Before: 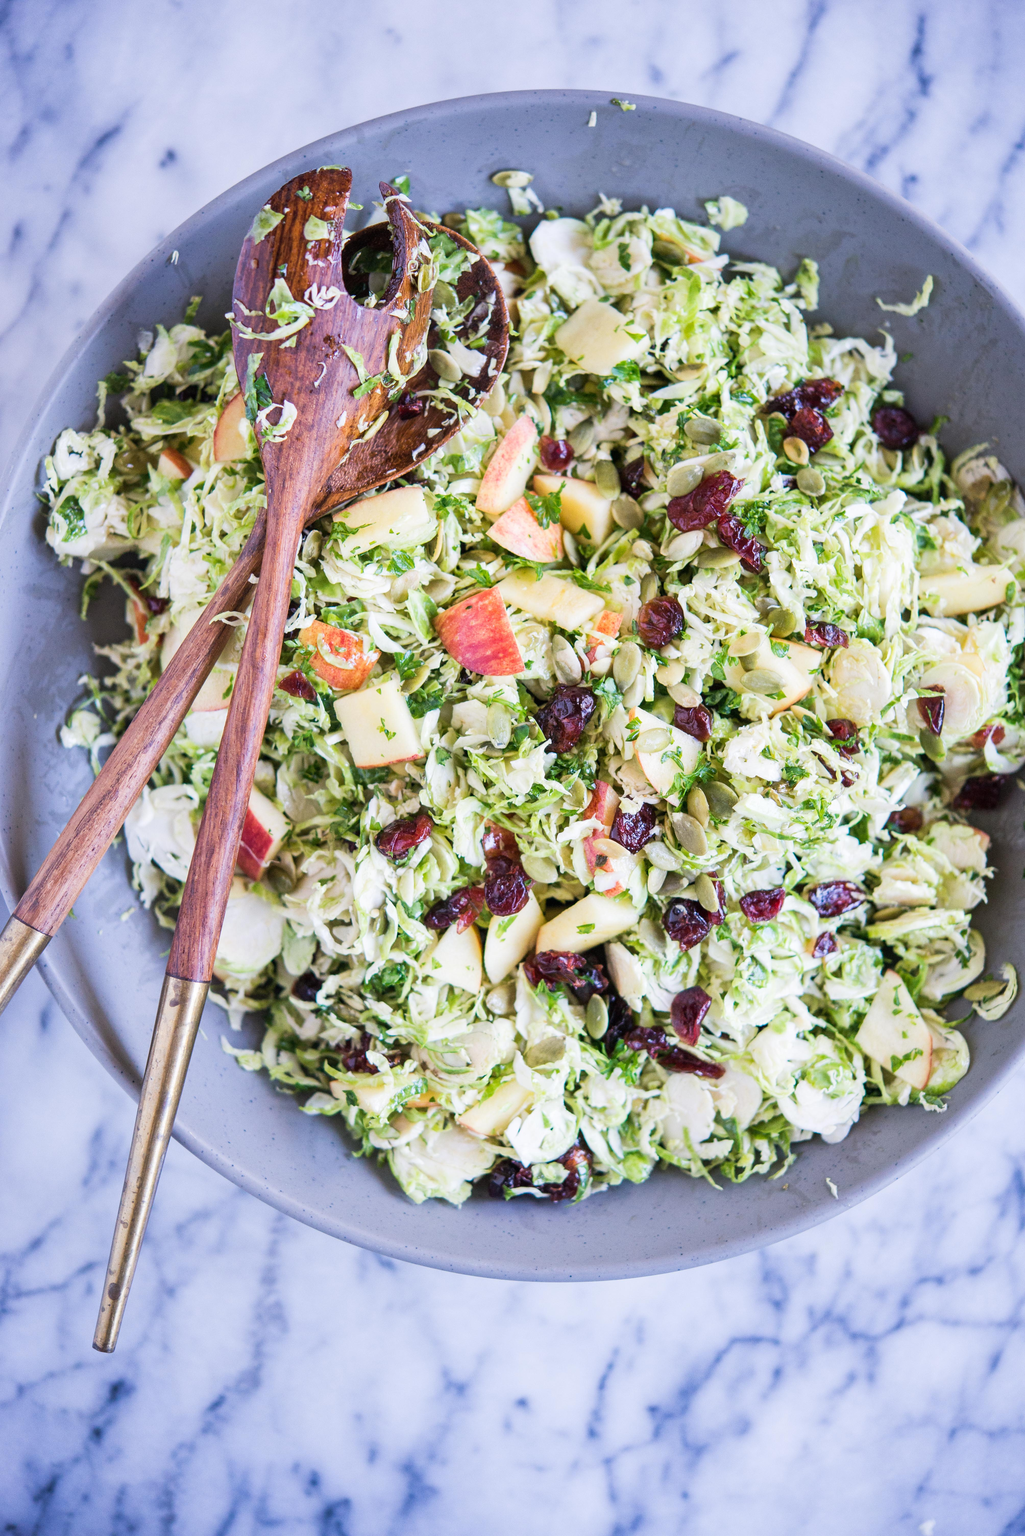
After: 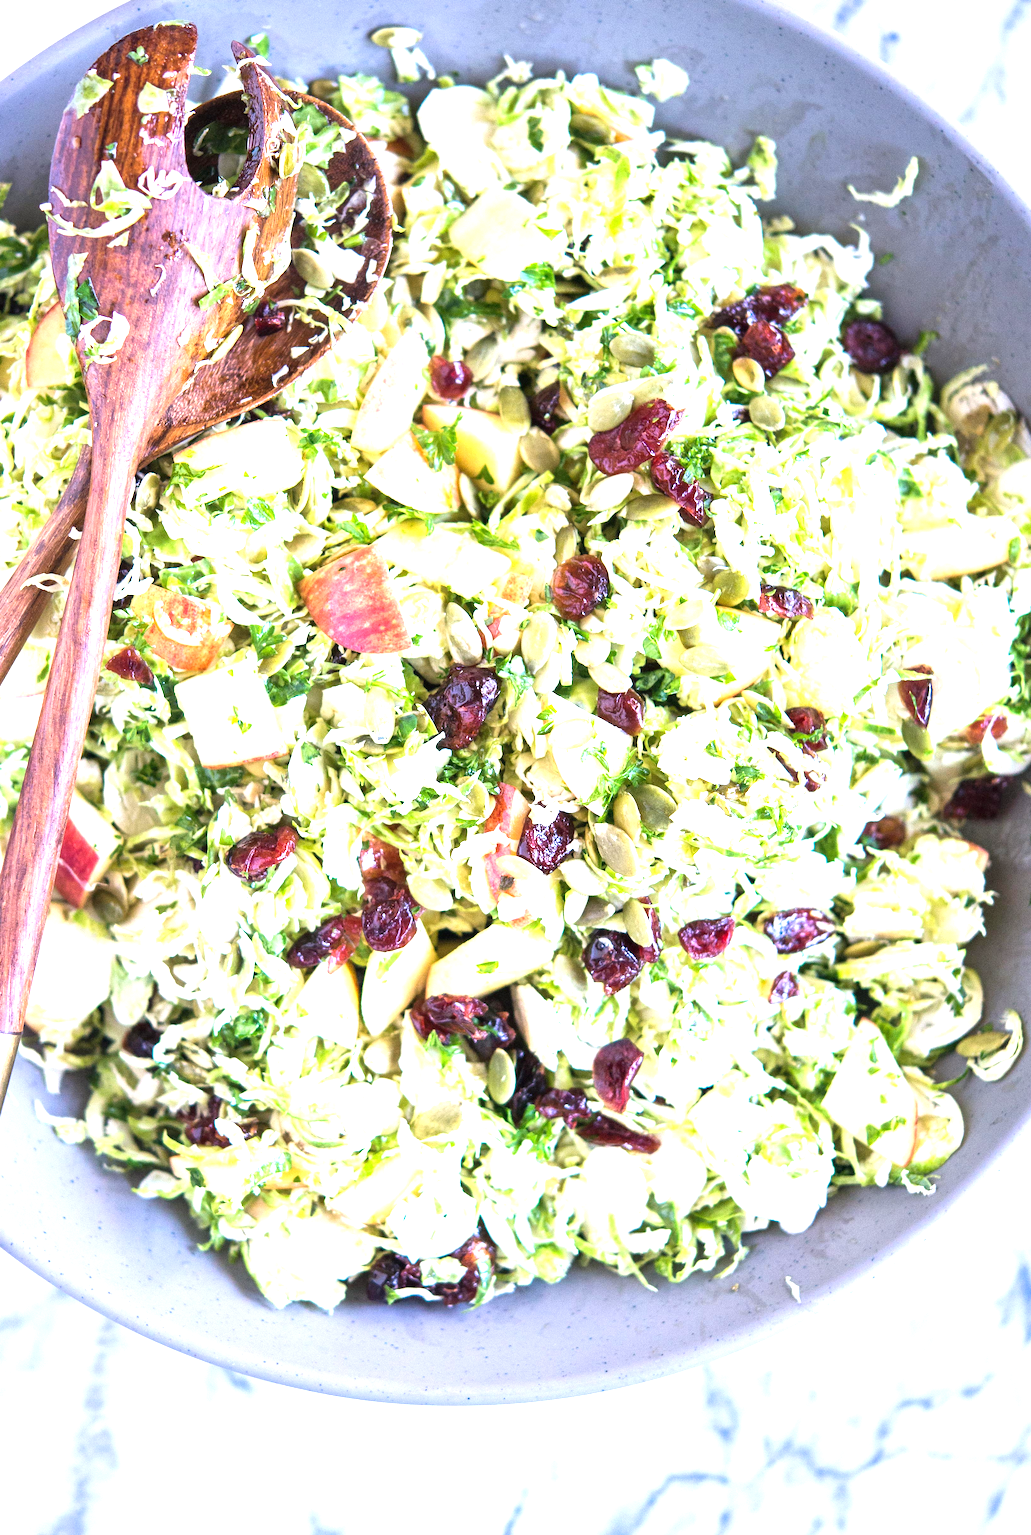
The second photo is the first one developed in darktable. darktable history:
exposure: black level correction 0, exposure 1.122 EV, compensate exposure bias true, compensate highlight preservation false
crop: left 18.874%, top 9.72%, right 0%, bottom 9.654%
